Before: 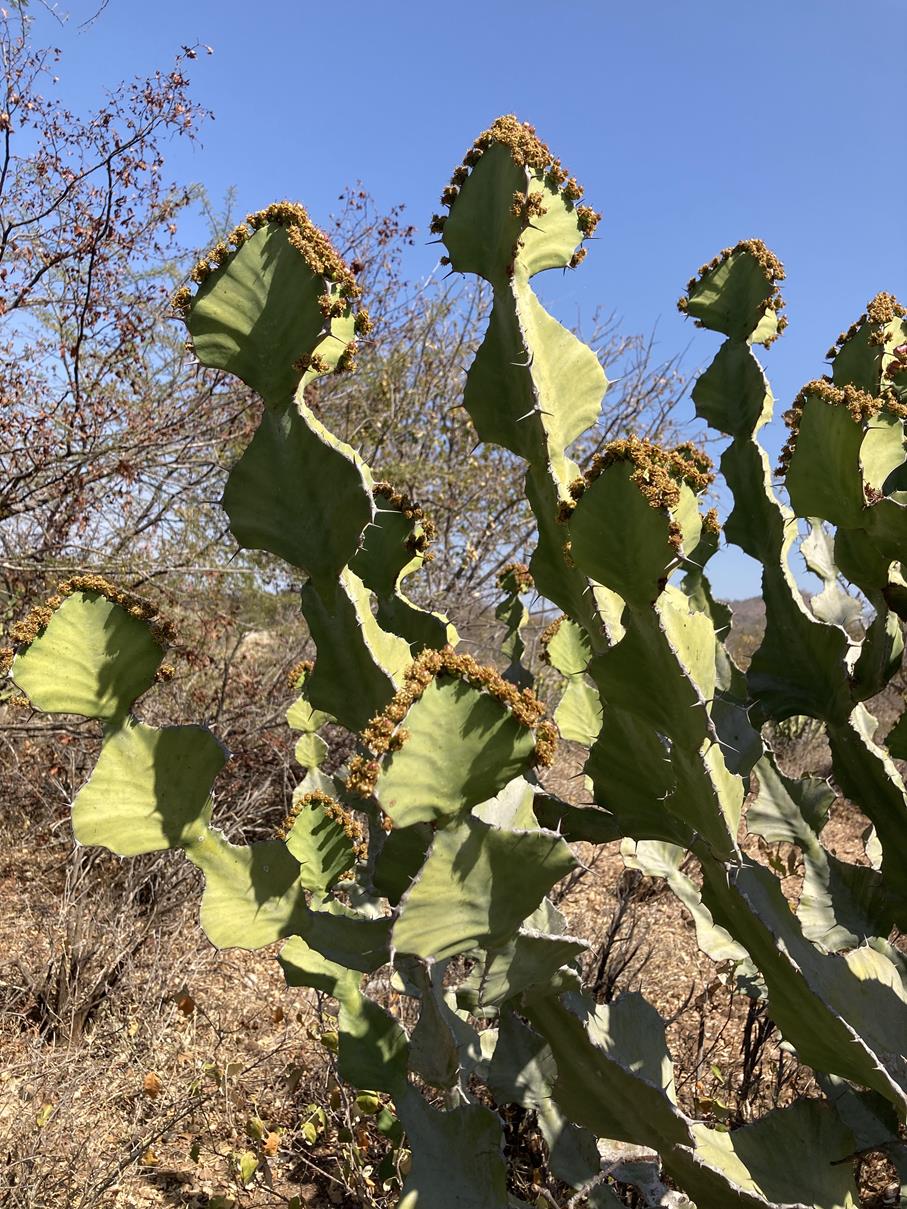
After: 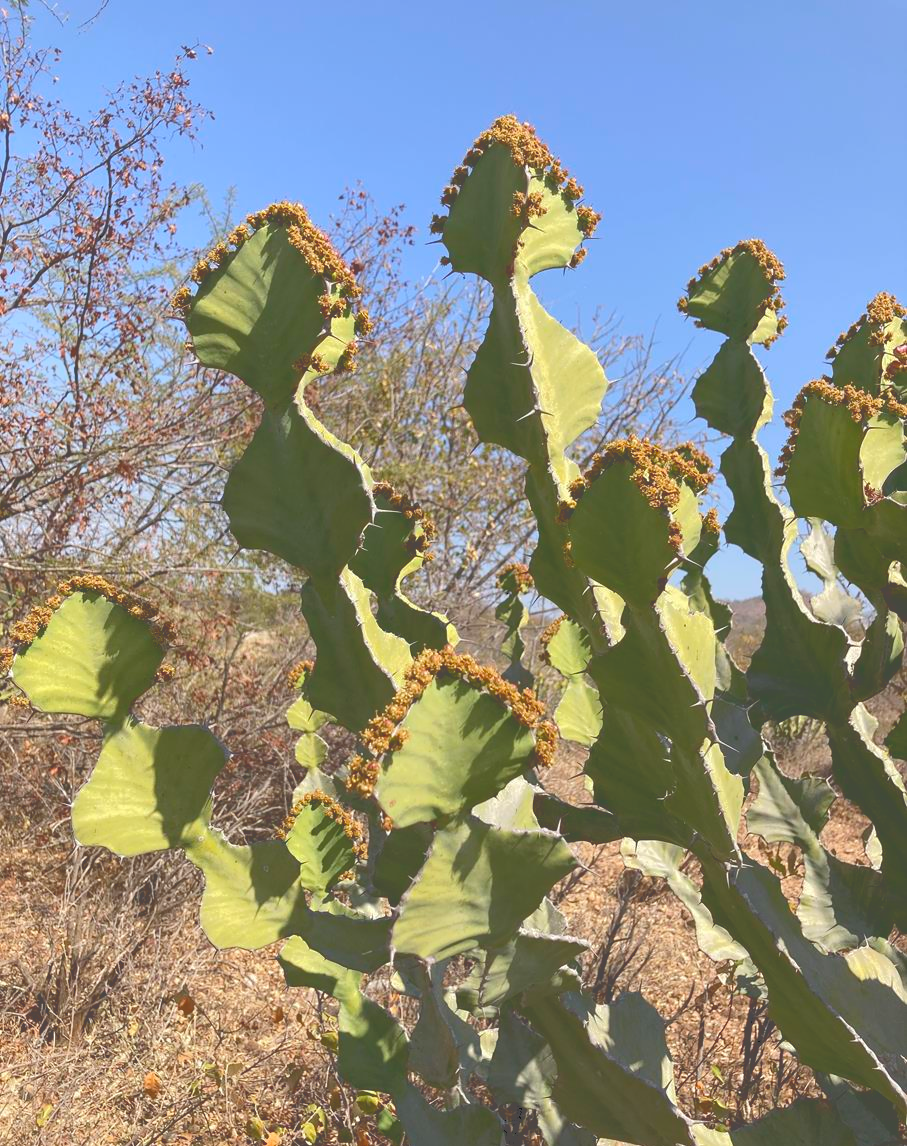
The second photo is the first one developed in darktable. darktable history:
tone curve: curves: ch0 [(0, 0) (0.003, 0.298) (0.011, 0.298) (0.025, 0.298) (0.044, 0.3) (0.069, 0.302) (0.1, 0.312) (0.136, 0.329) (0.177, 0.354) (0.224, 0.376) (0.277, 0.408) (0.335, 0.453) (0.399, 0.503) (0.468, 0.562) (0.543, 0.623) (0.623, 0.686) (0.709, 0.754) (0.801, 0.825) (0.898, 0.873) (1, 1)], color space Lab, independent channels, preserve colors none
crop and rotate: top 0.005%, bottom 5.135%
